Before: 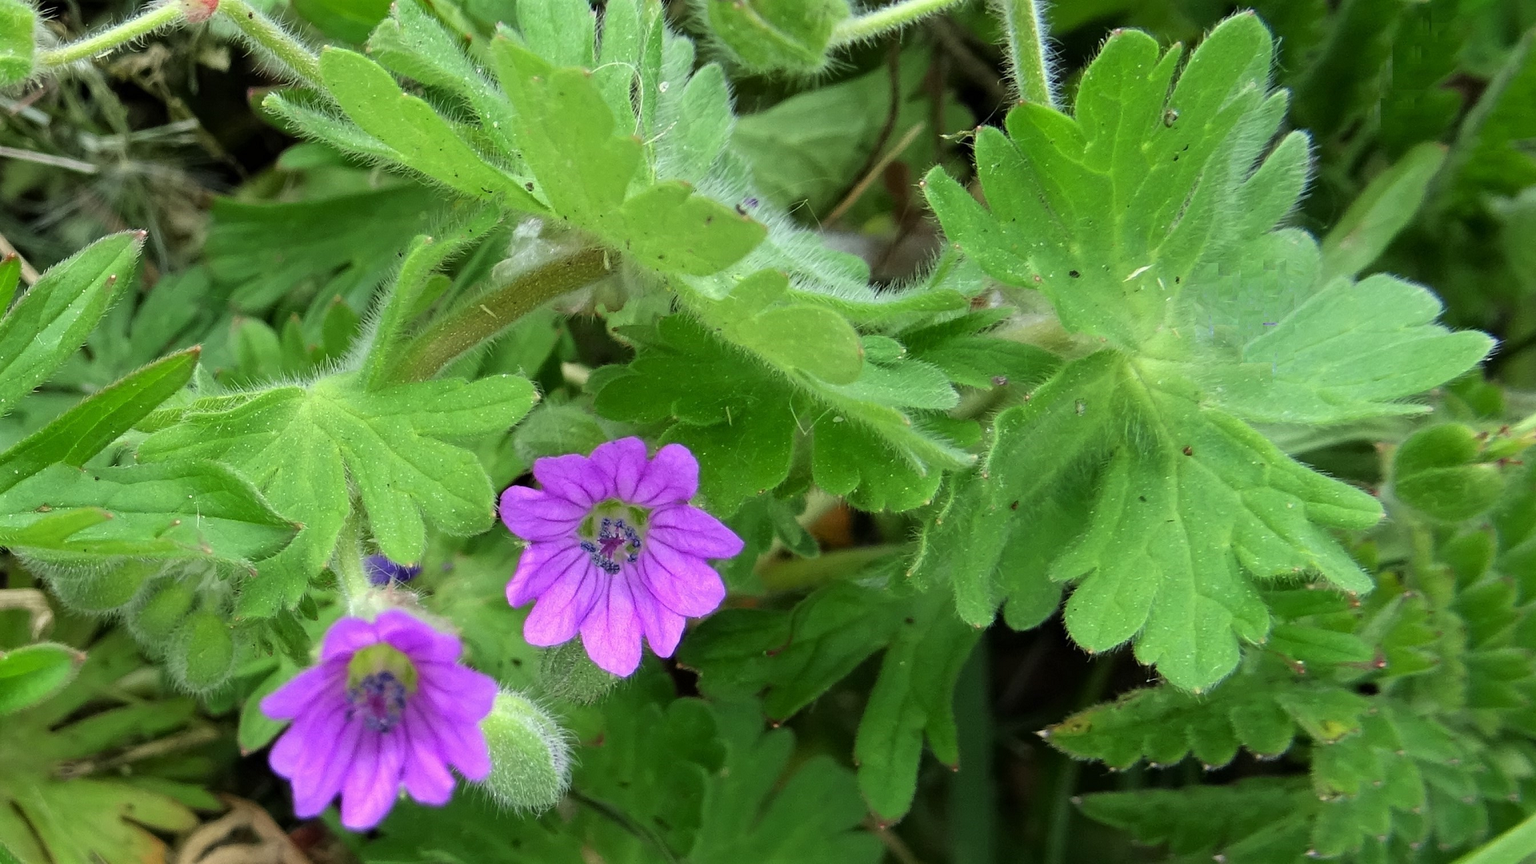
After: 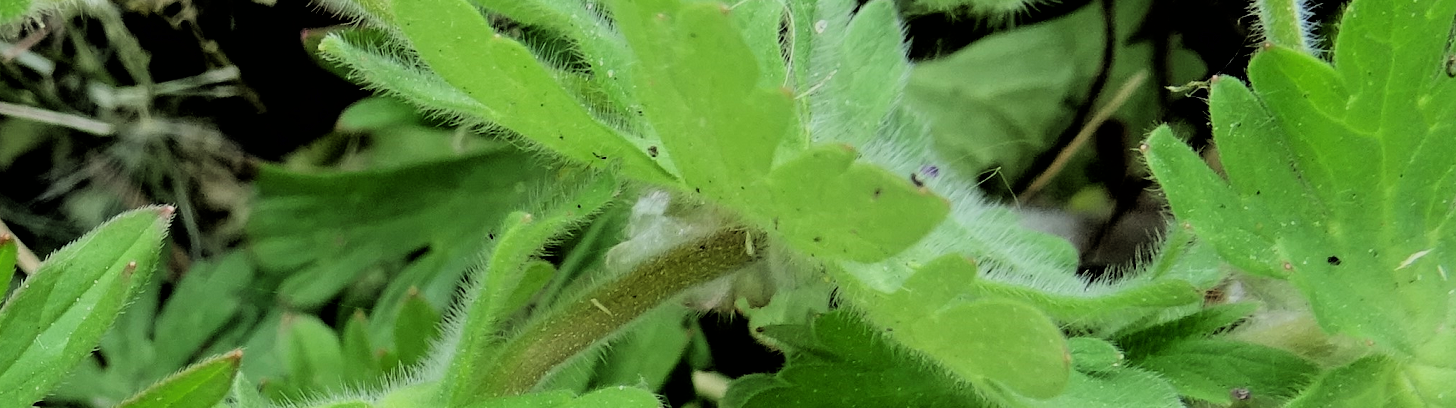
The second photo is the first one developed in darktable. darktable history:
crop: left 0.514%, top 7.633%, right 23.62%, bottom 54.588%
filmic rgb: black relative exposure -2.96 EV, white relative exposure 4.56 EV, threshold 5.97 EV, hardness 1.76, contrast 1.236, color science v6 (2022), enable highlight reconstruction true
